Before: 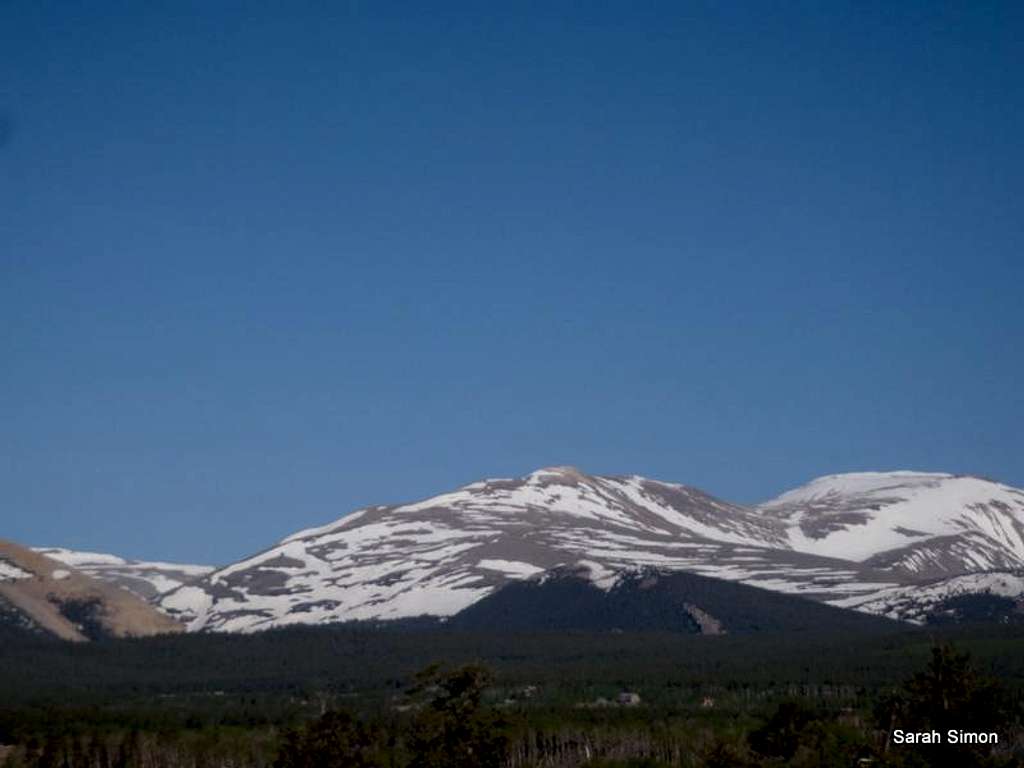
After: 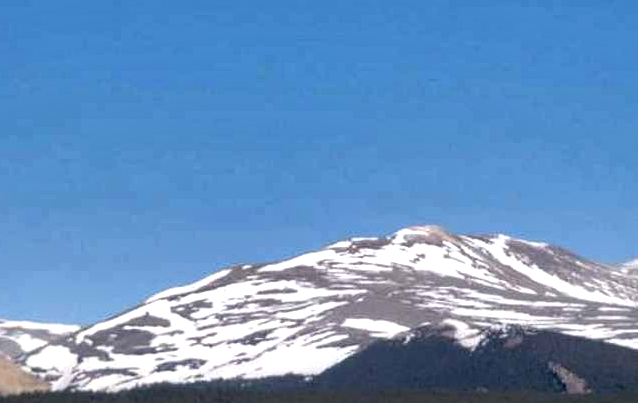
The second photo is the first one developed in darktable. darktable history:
shadows and highlights: shadows 20.85, highlights -83.07, soften with gaussian
tone curve: color space Lab, independent channels, preserve colors none
tone equalizer: on, module defaults
crop: left 13.229%, top 31.498%, right 24.444%, bottom 16.017%
exposure: exposure 1.244 EV, compensate highlight preservation false
